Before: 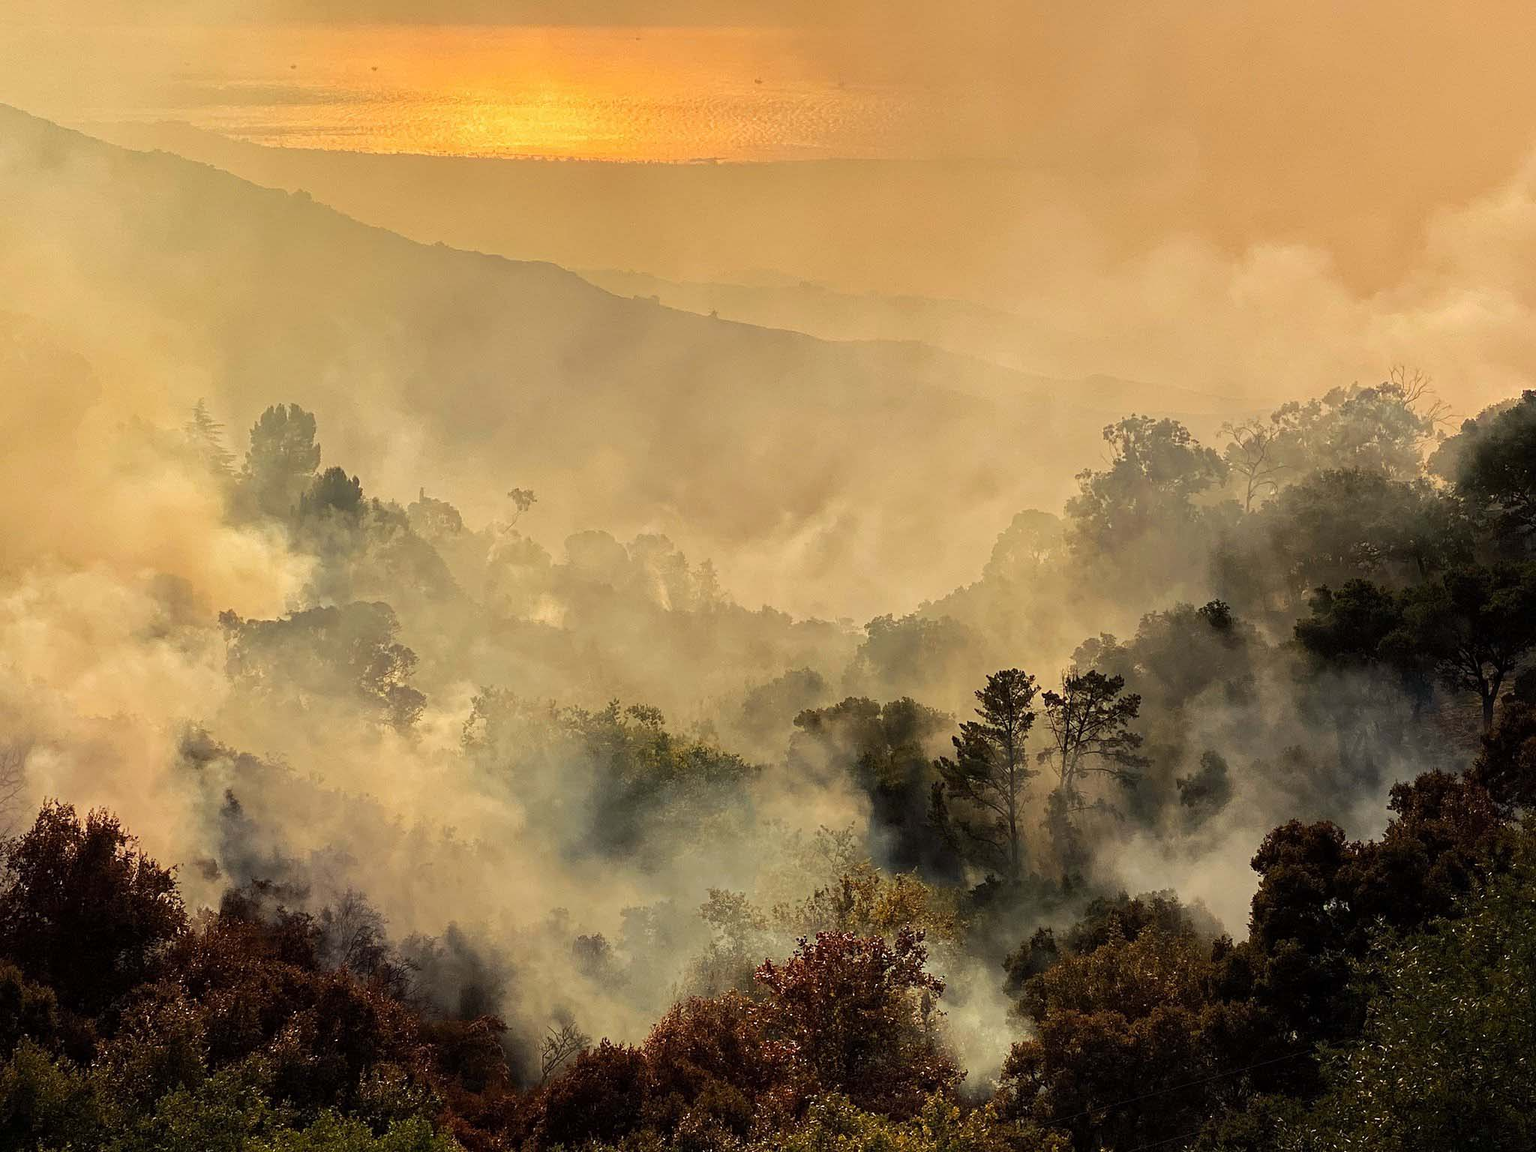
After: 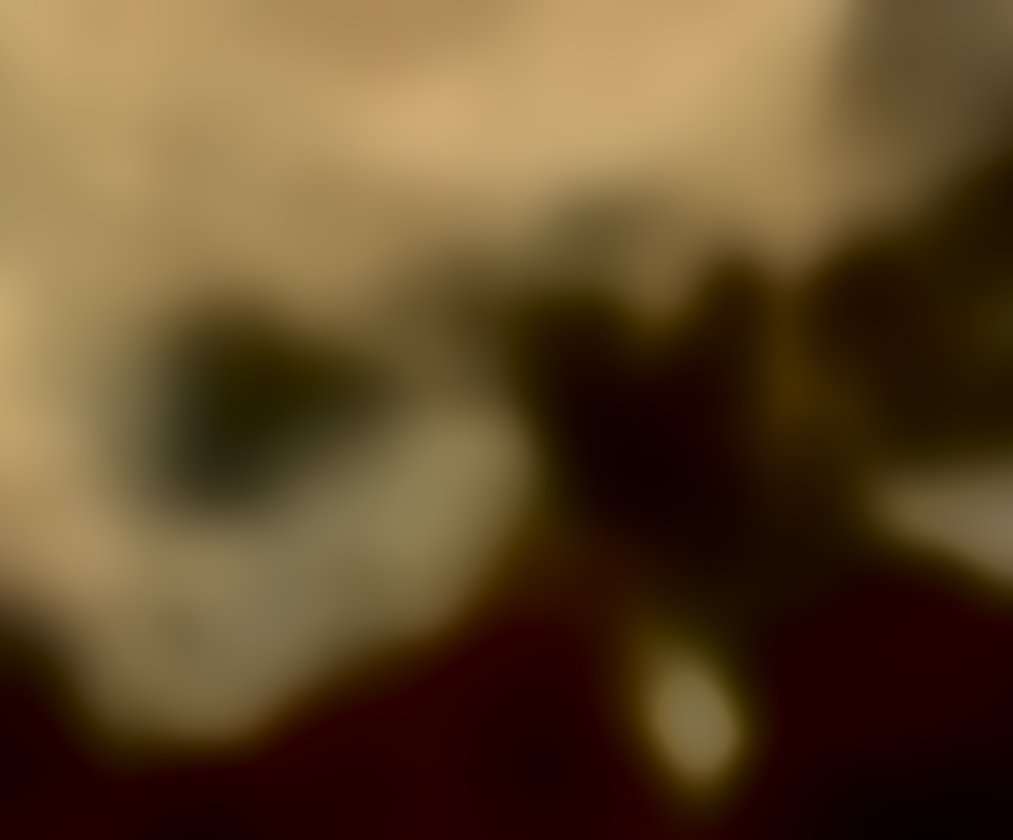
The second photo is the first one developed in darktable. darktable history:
shadows and highlights: on, module defaults
crop: left 29.672%, top 41.786%, right 20.851%, bottom 3.487%
lowpass: radius 31.92, contrast 1.72, brightness -0.98, saturation 0.94
tone equalizer: -8 EV 0.06 EV, smoothing diameter 25%, edges refinement/feathering 10, preserve details guided filter
